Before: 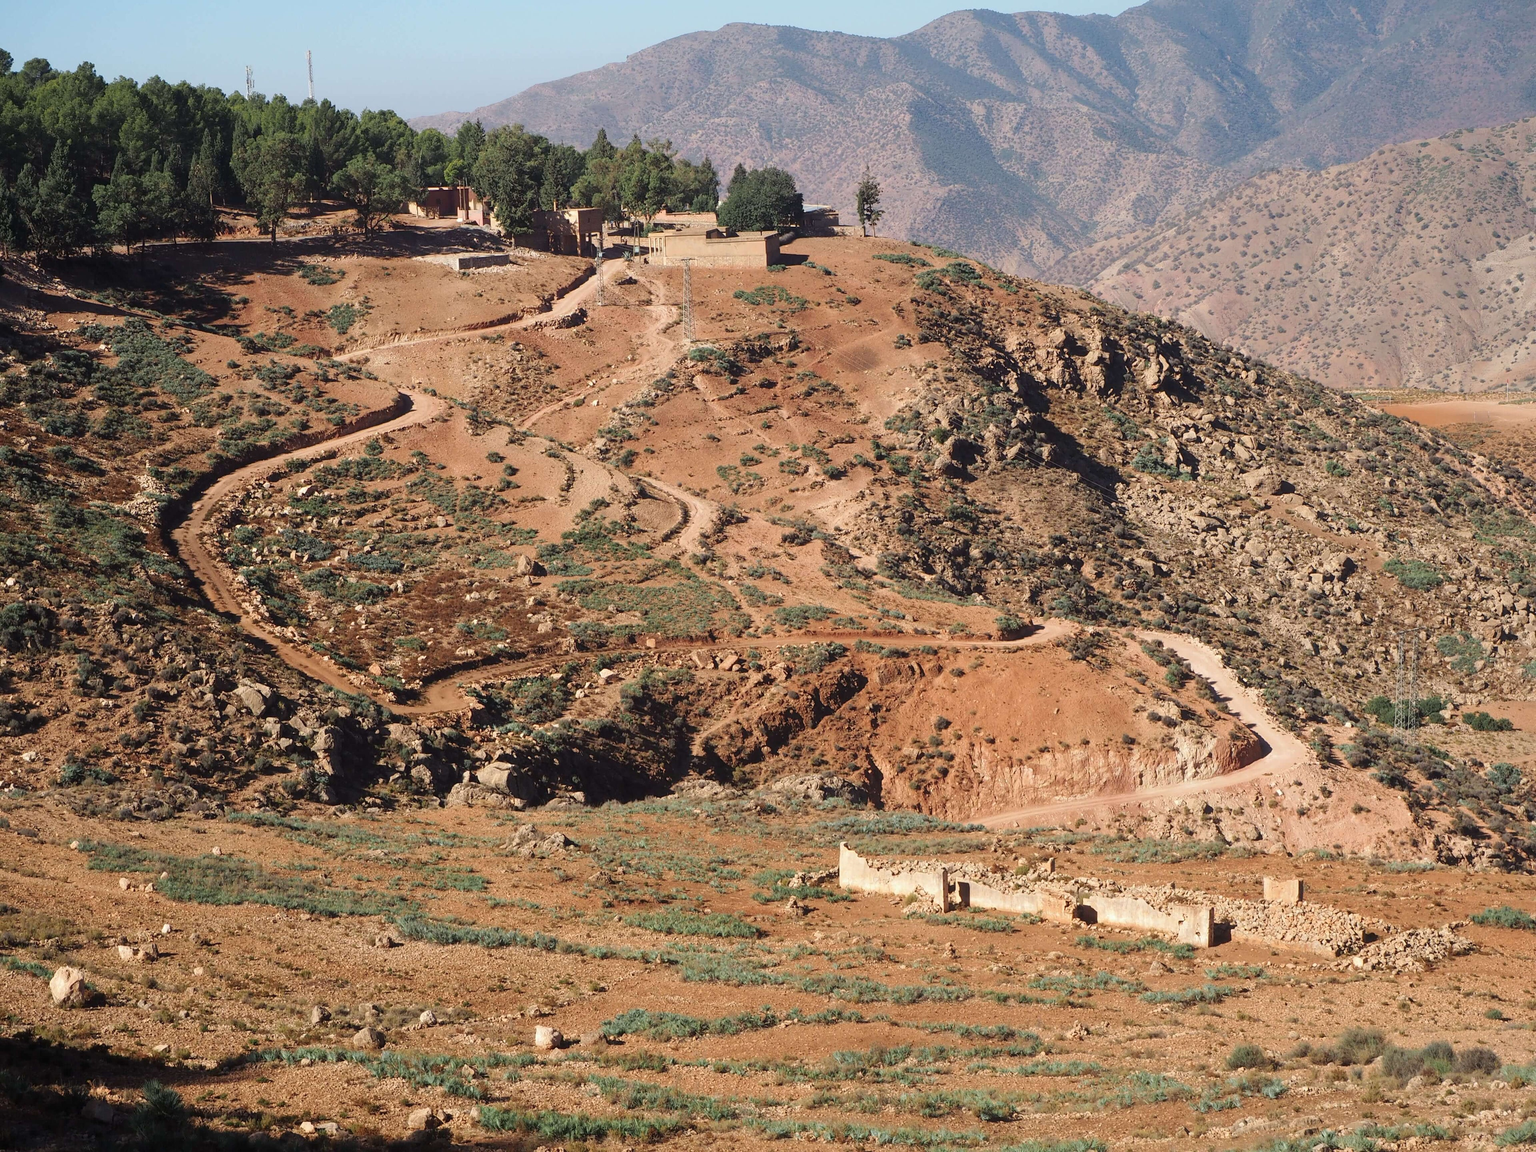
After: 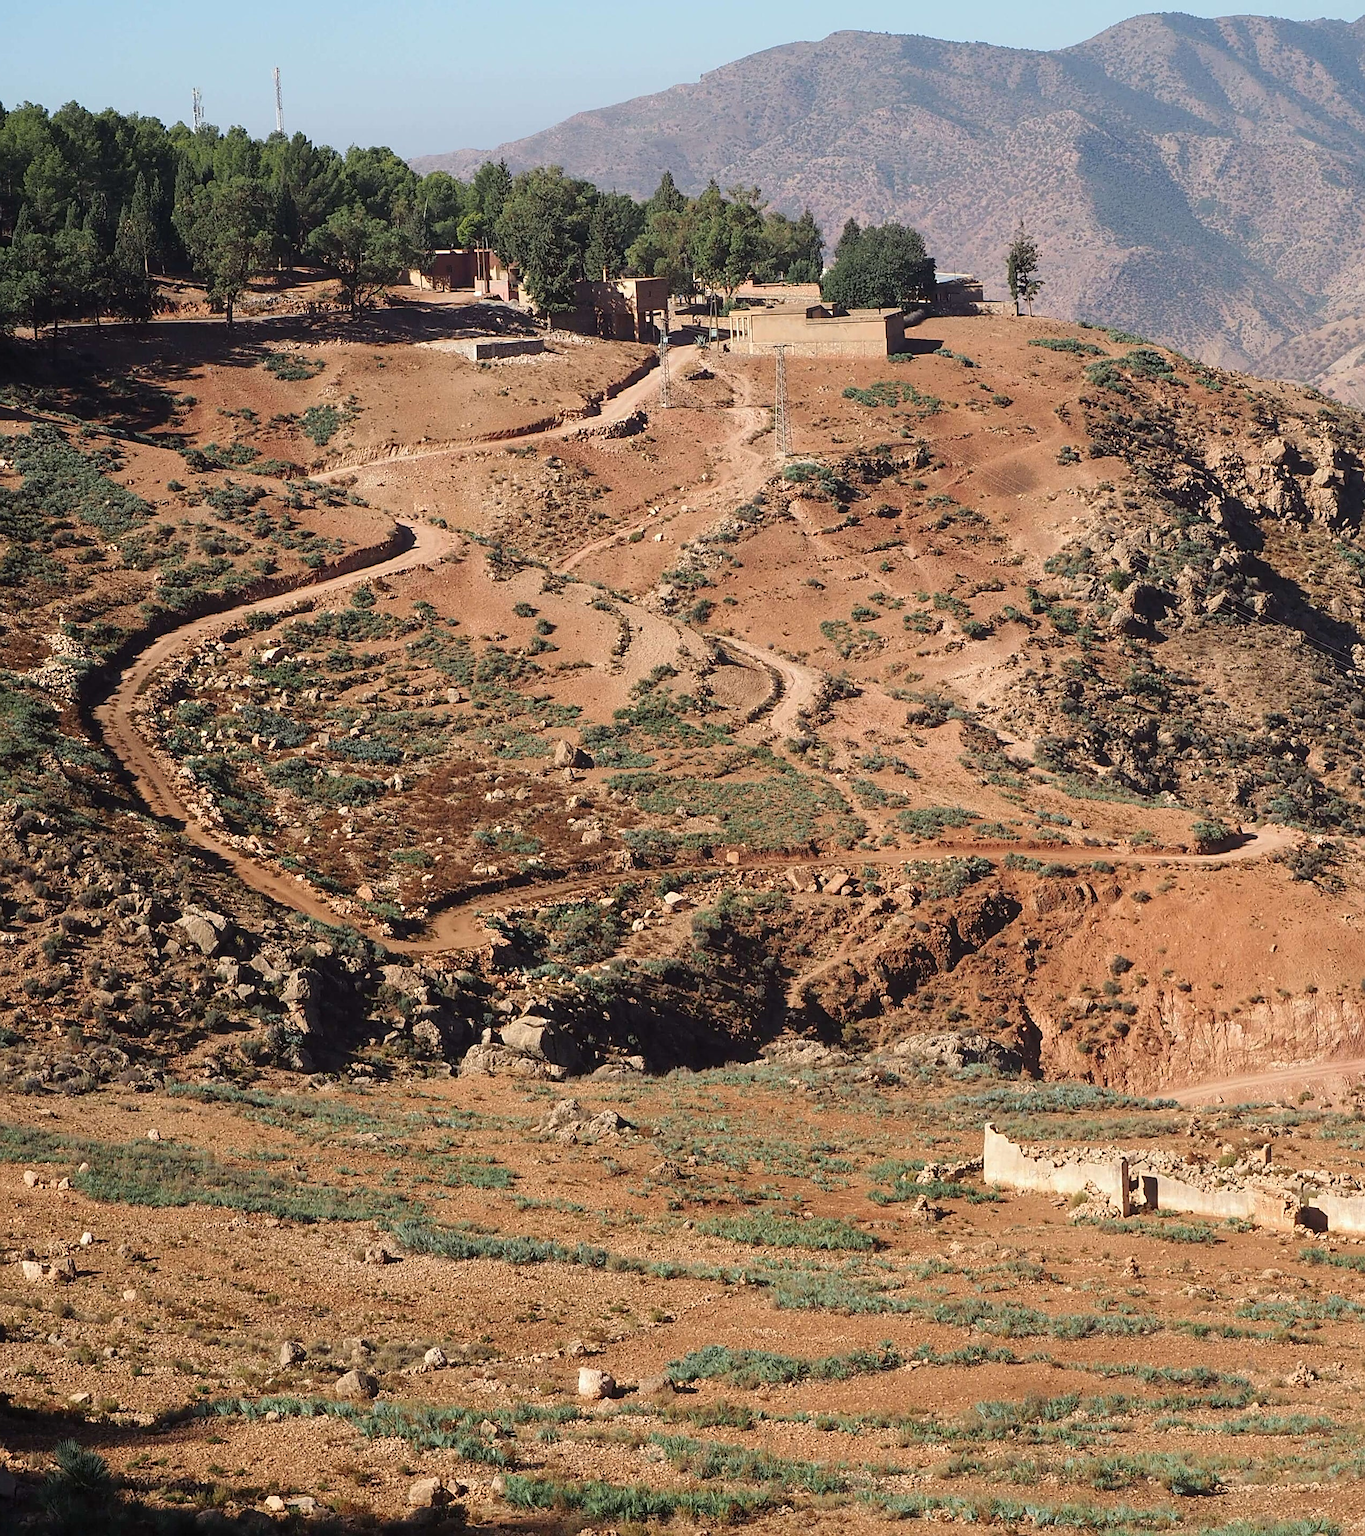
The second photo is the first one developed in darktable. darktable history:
sharpen: on, module defaults
crop and rotate: left 6.617%, right 26.717%
rgb levels: preserve colors max RGB
